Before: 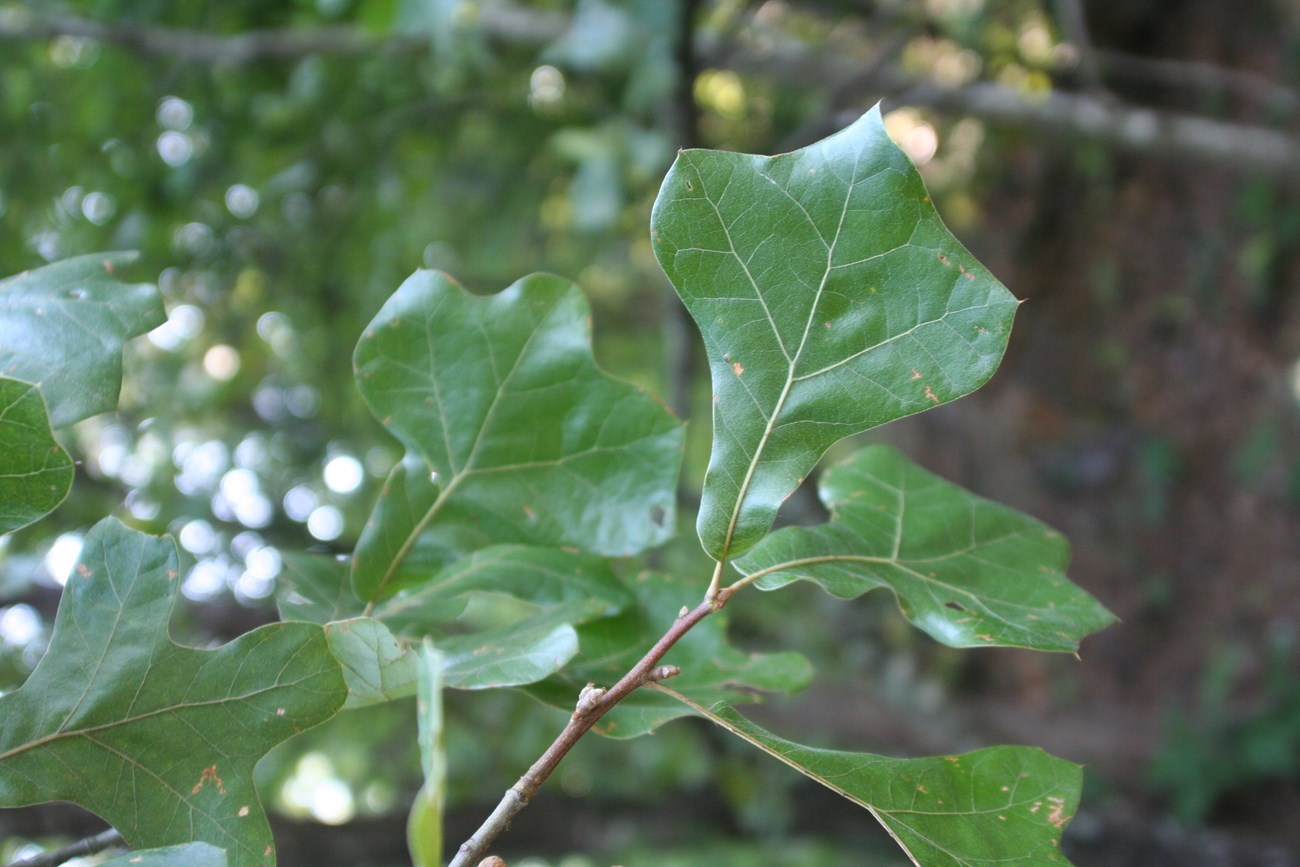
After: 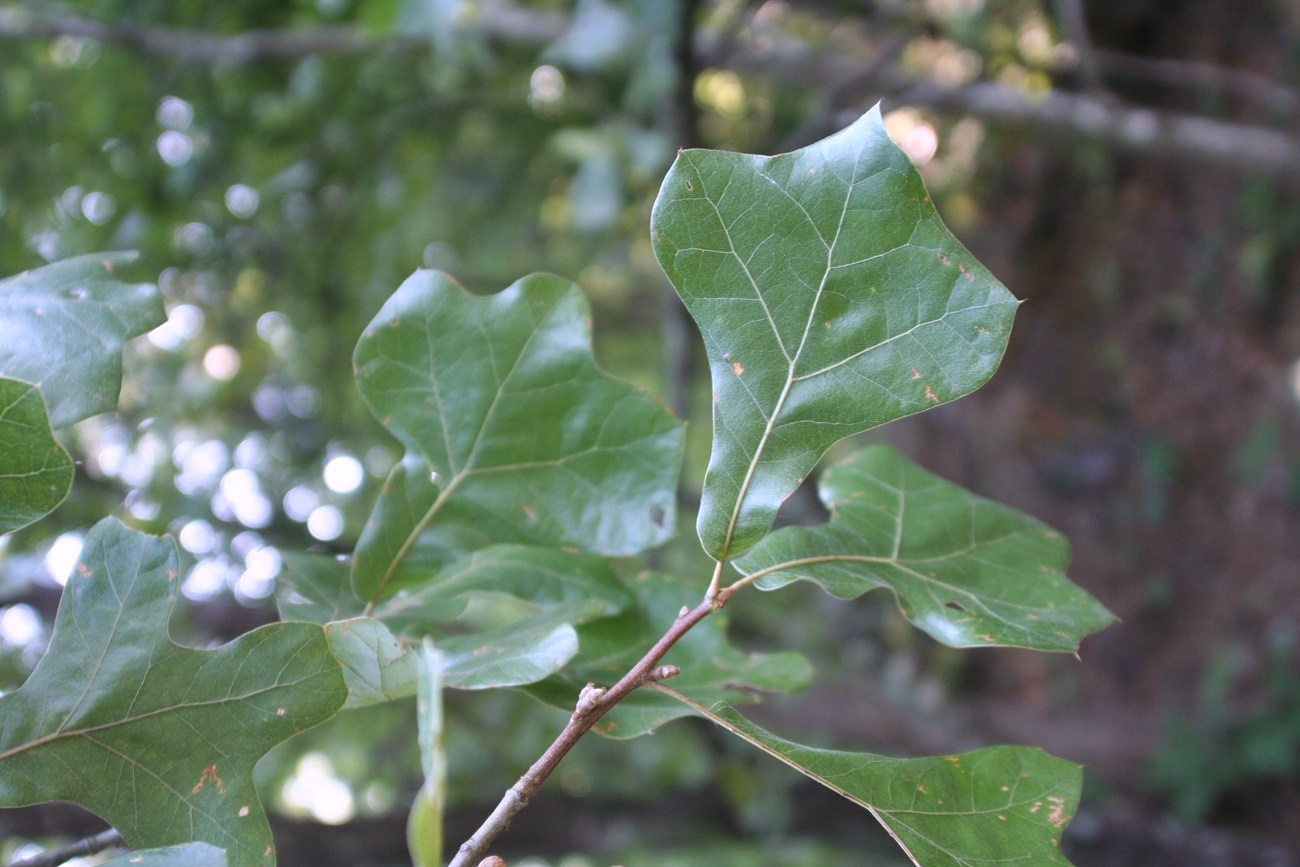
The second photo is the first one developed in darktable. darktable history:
color calibration: output R [1.063, -0.012, -0.003, 0], output B [-0.079, 0.047, 1, 0], x 0.37, y 0.377, temperature 4288.48 K, gamut compression 2.99
